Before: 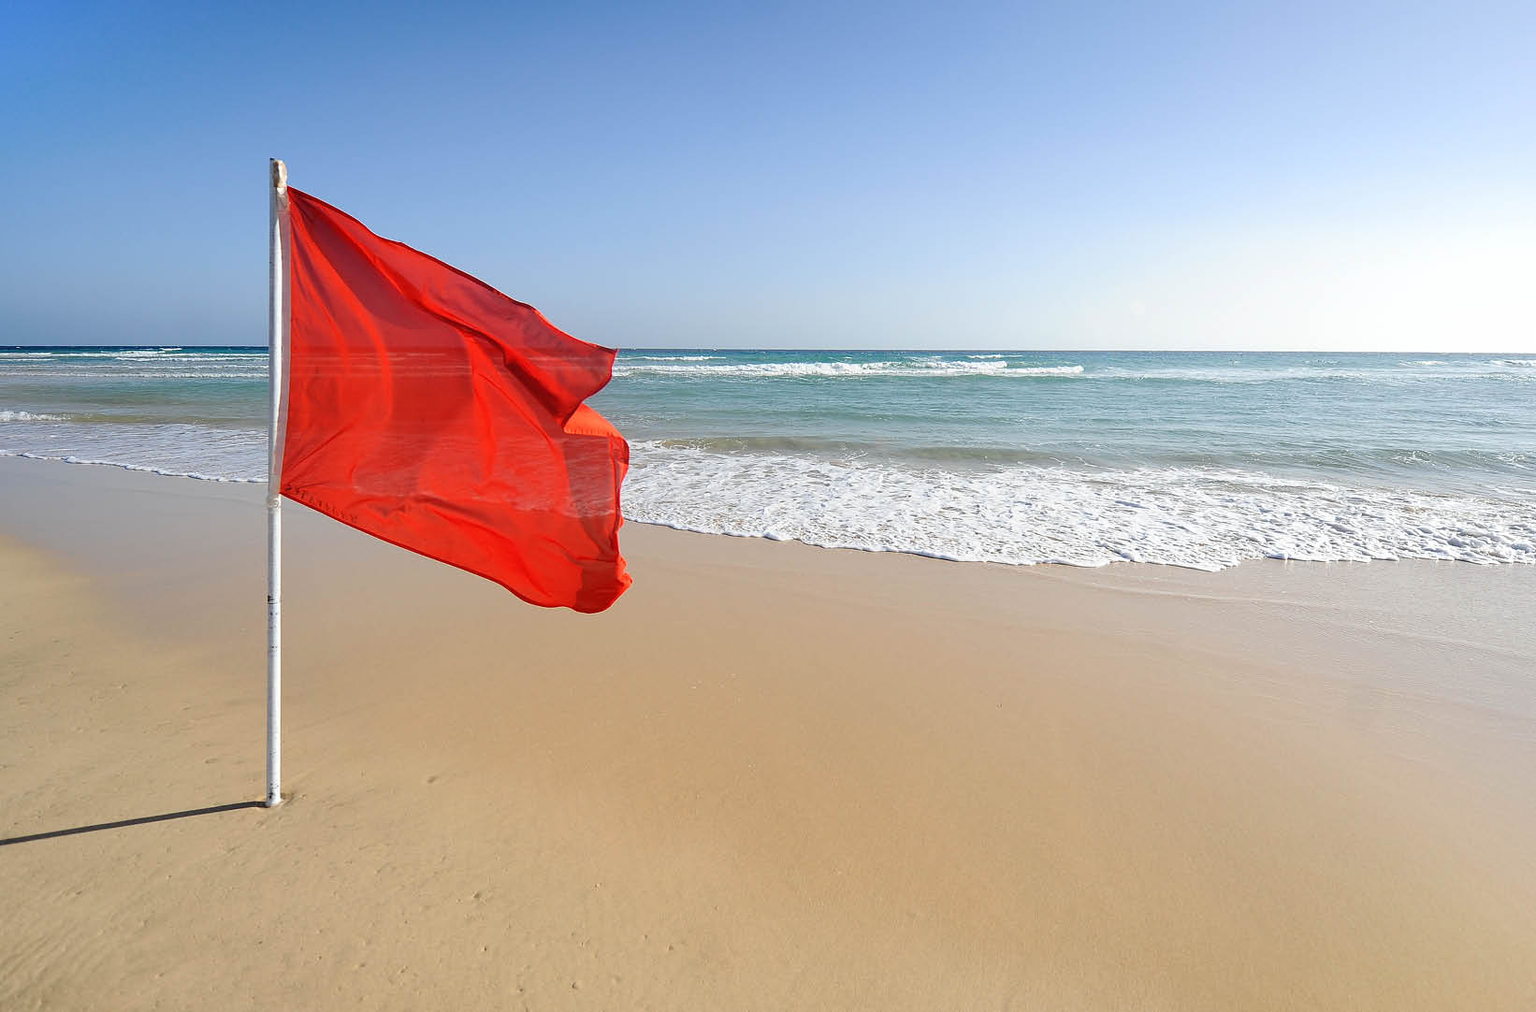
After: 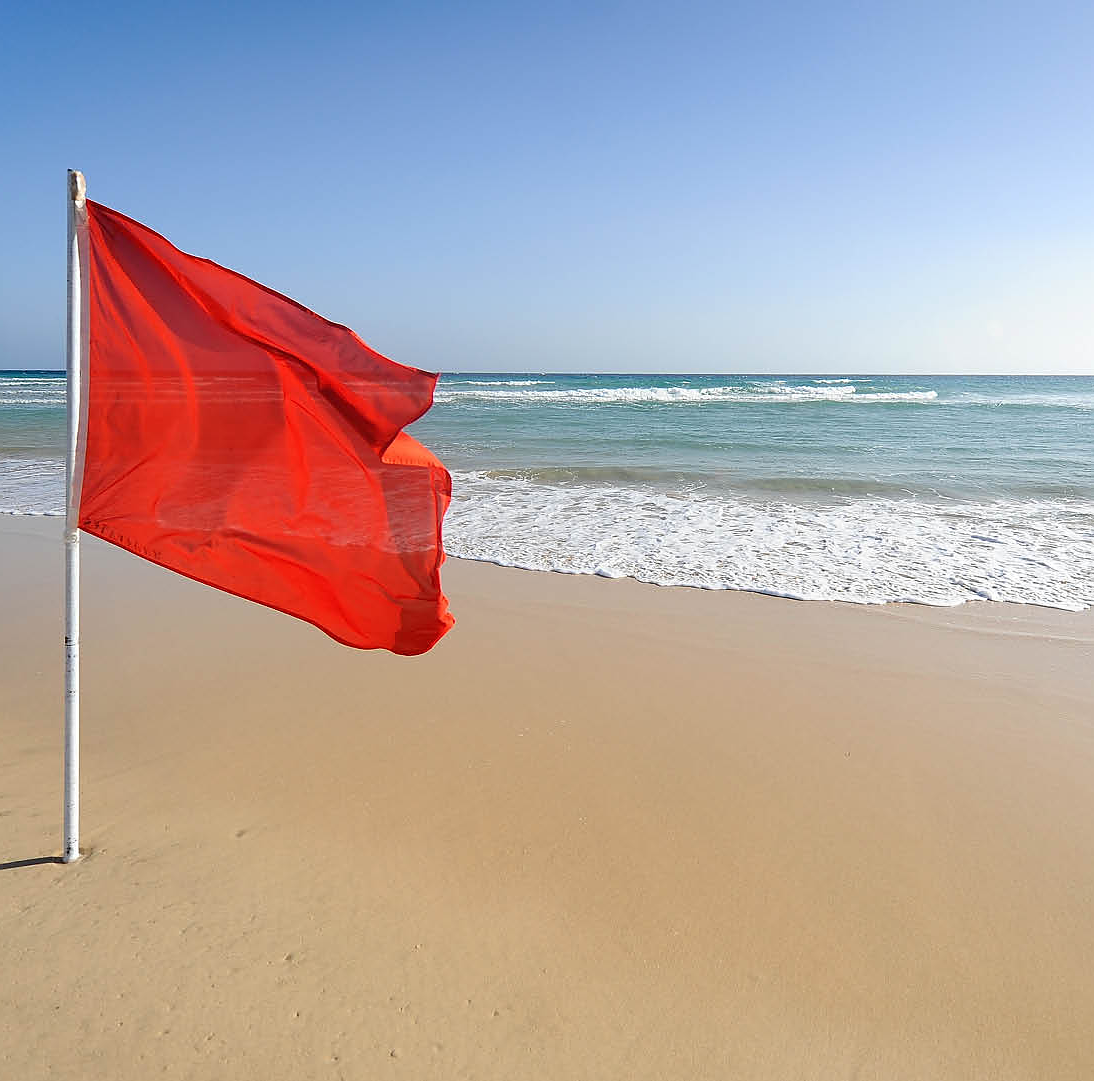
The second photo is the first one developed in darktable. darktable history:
crop and rotate: left 13.47%, right 19.903%
sharpen: radius 0.973, amount 0.606
